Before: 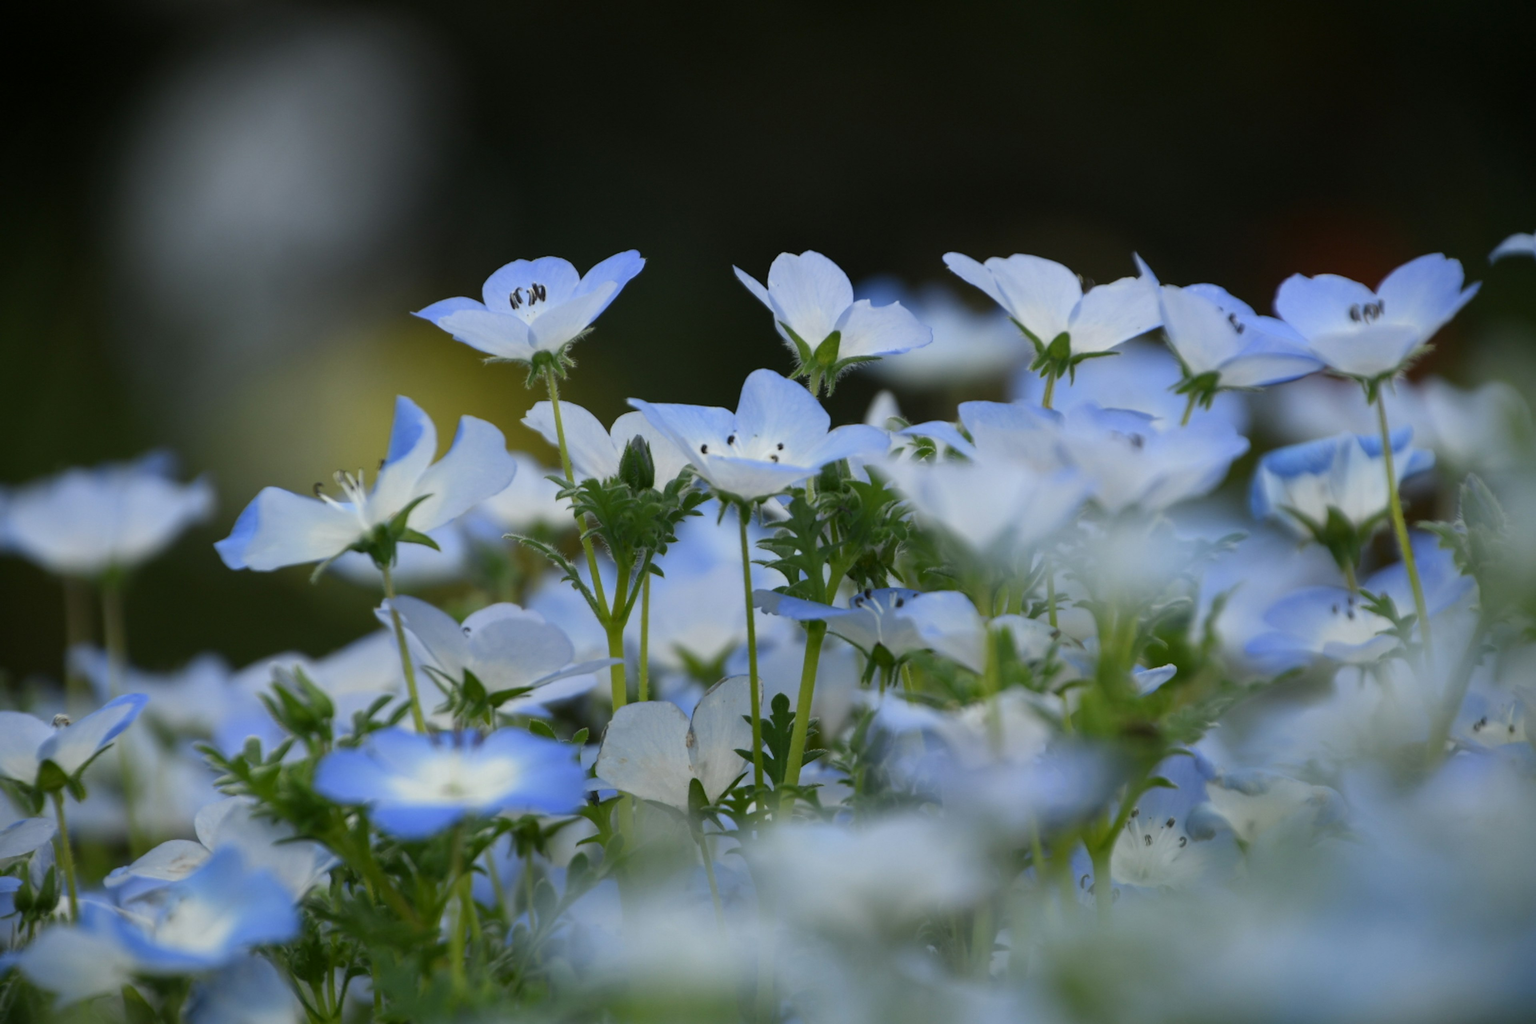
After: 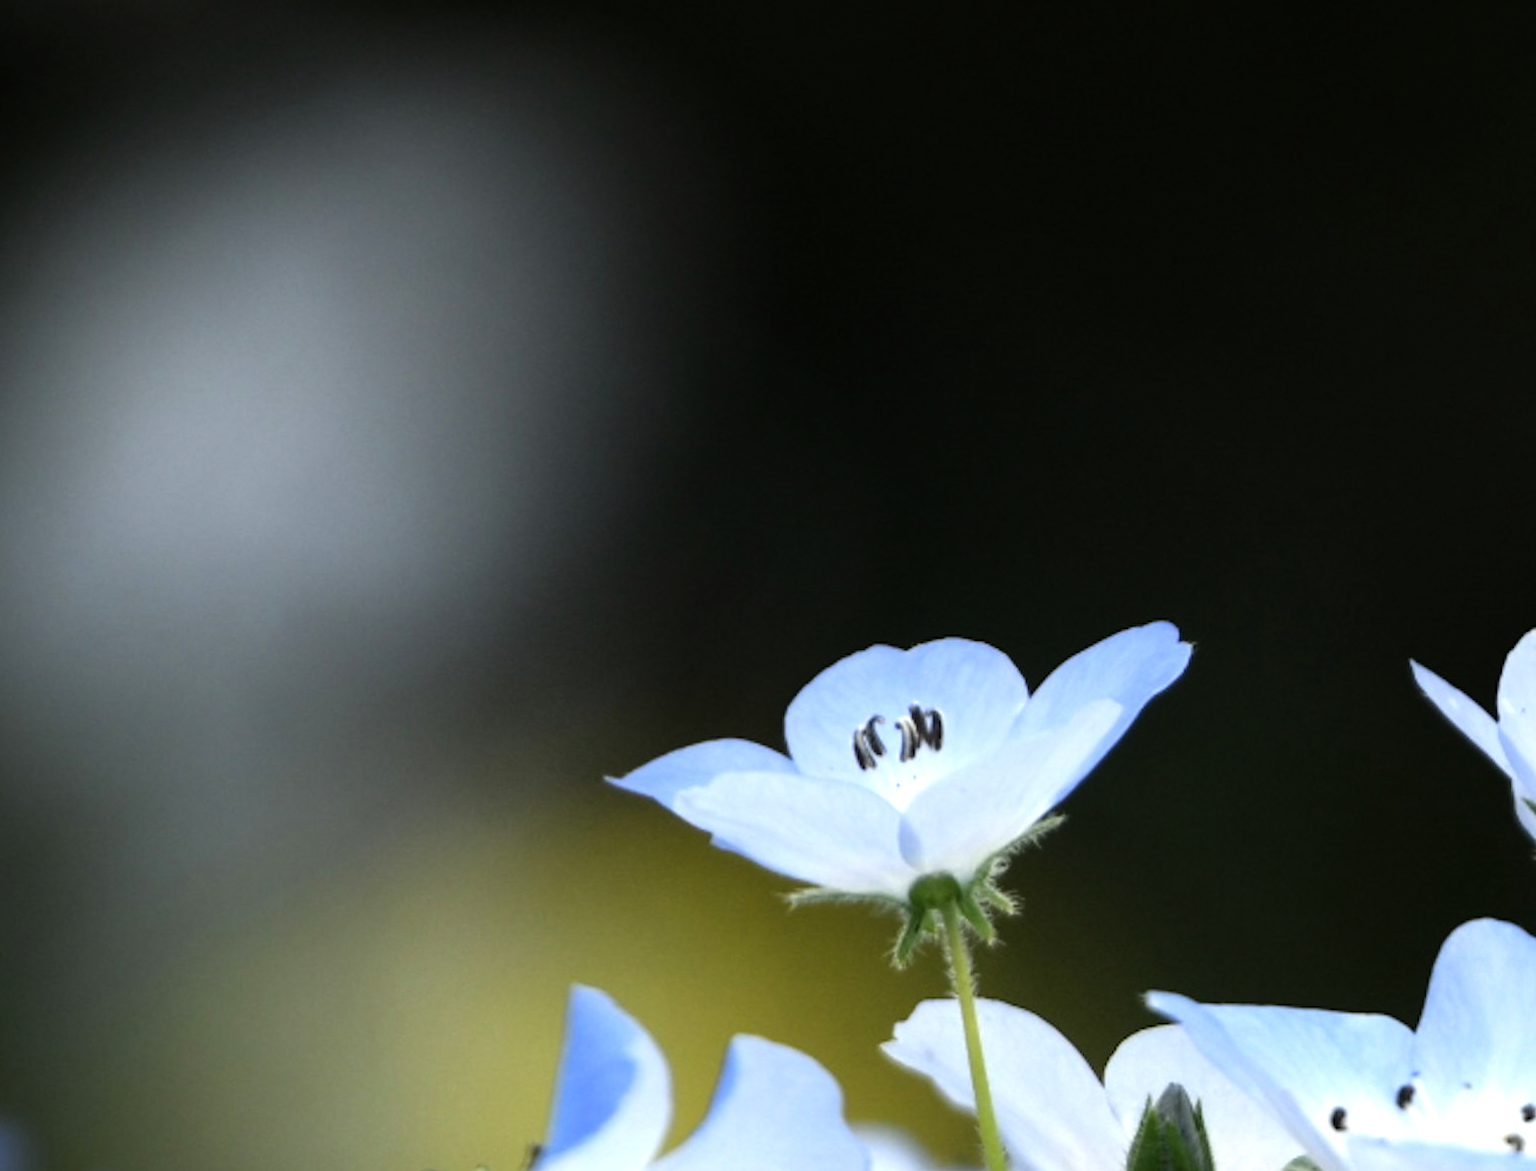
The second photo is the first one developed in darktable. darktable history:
tone equalizer: -8 EV -1.09 EV, -7 EV -1.03 EV, -6 EV -0.876 EV, -5 EV -0.598 EV, -3 EV 0.578 EV, -2 EV 0.874 EV, -1 EV 1 EV, +0 EV 1.06 EV, mask exposure compensation -0.502 EV
crop and rotate: left 10.94%, top 0.116%, right 49.003%, bottom 54.027%
